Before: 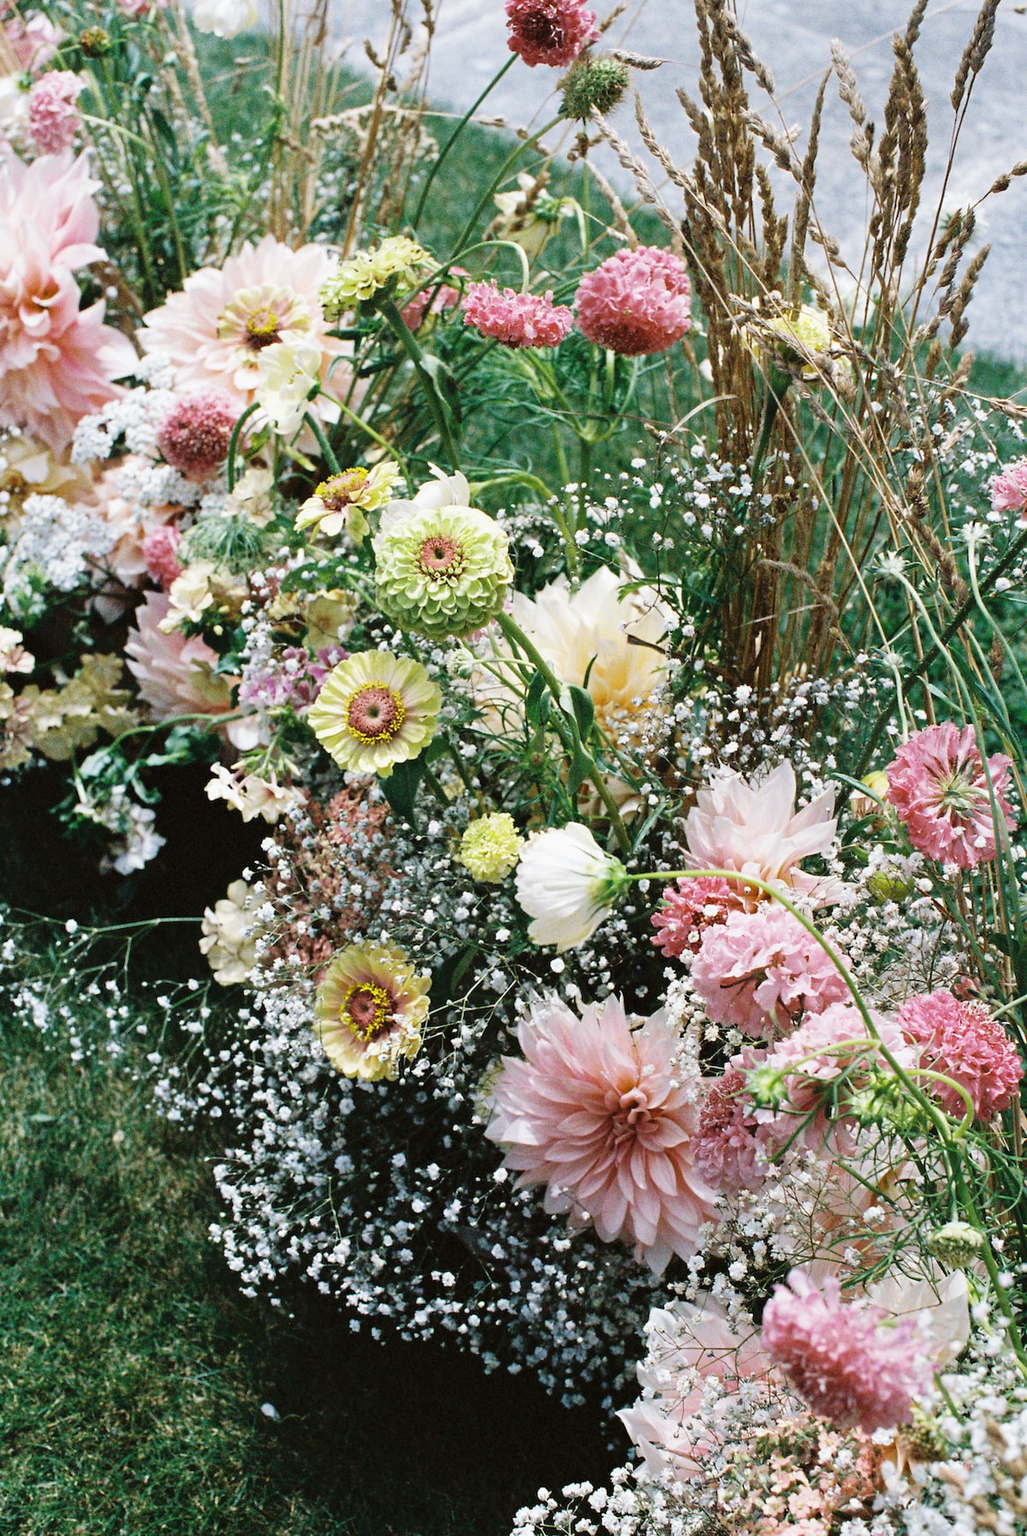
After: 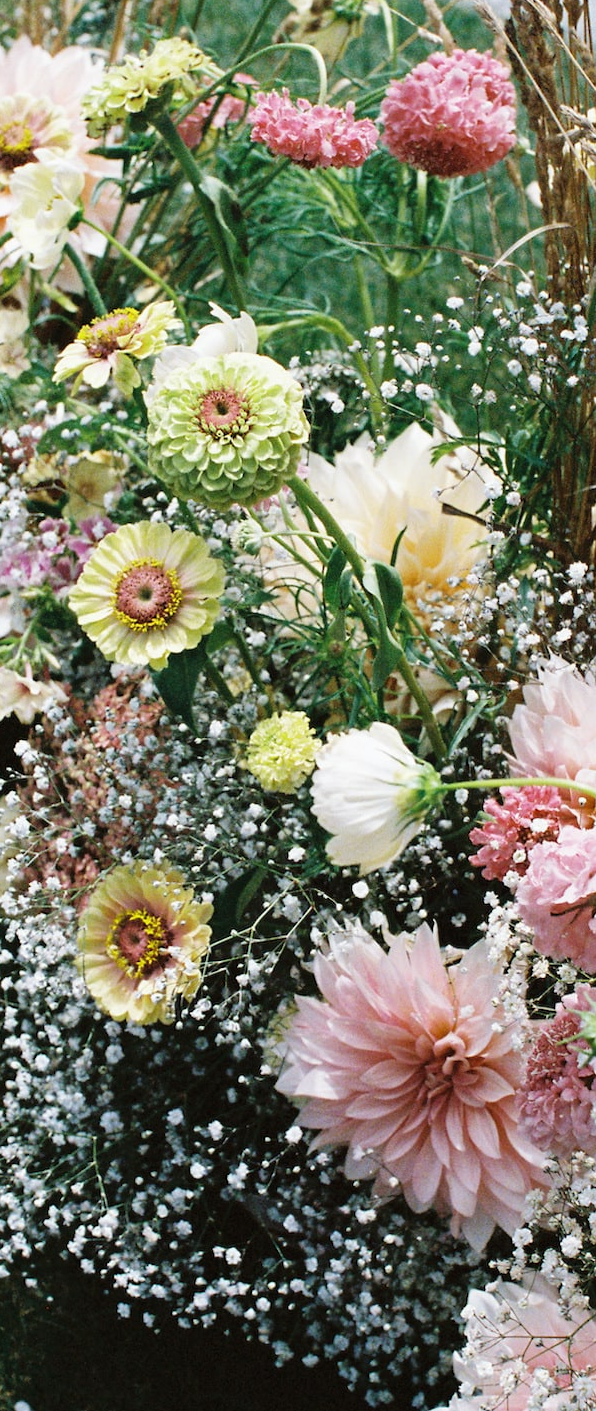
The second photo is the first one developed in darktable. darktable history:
crop and rotate: angle 0.022°, left 24.292%, top 13.26%, right 25.943%, bottom 8.034%
